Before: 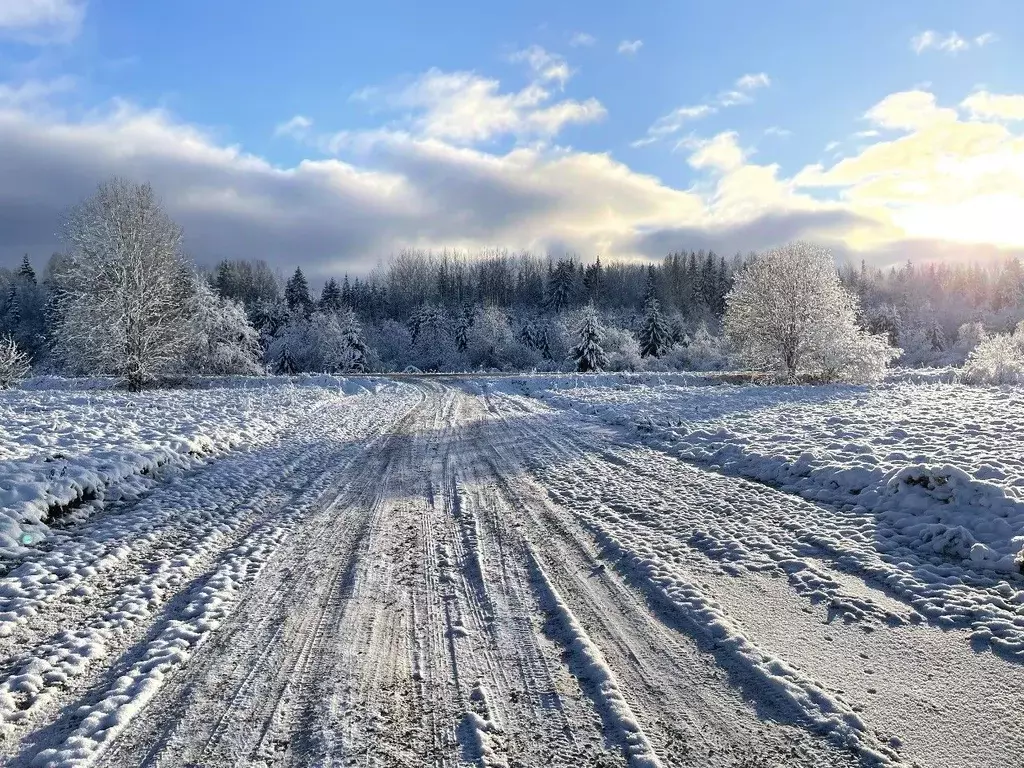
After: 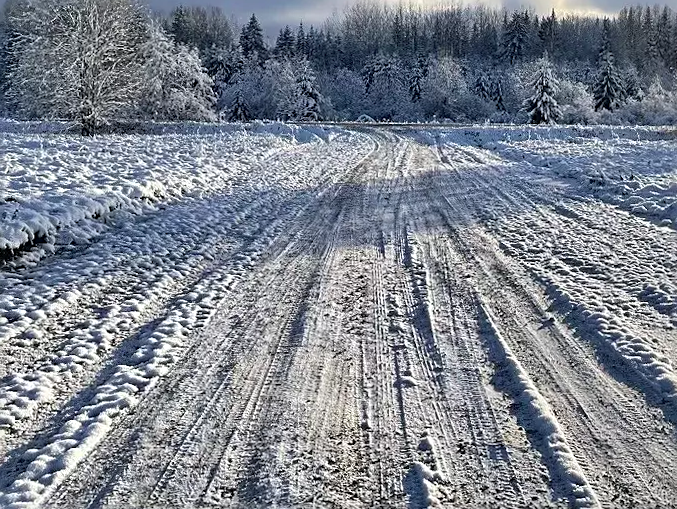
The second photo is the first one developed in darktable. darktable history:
sharpen: on, module defaults
crop and rotate: angle -1.01°, left 3.564%, top 32.074%, right 28.739%
